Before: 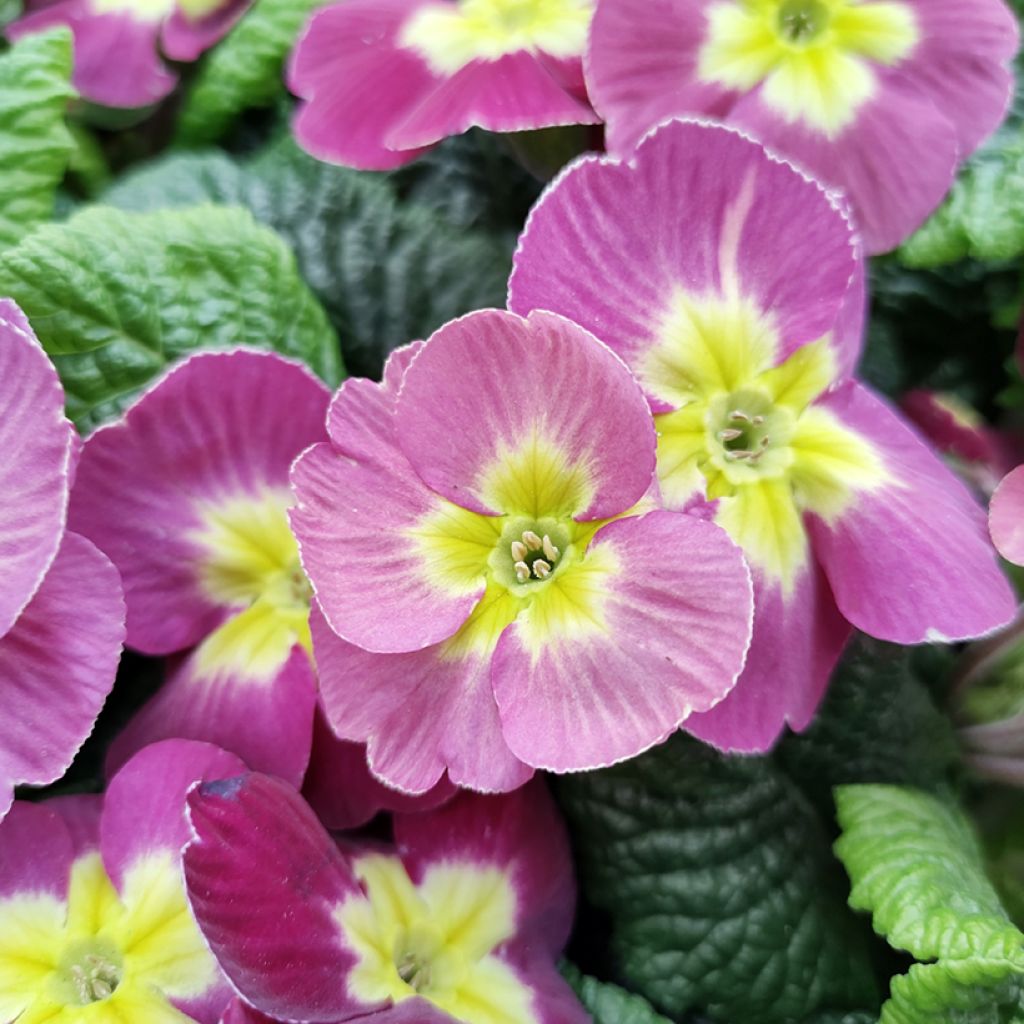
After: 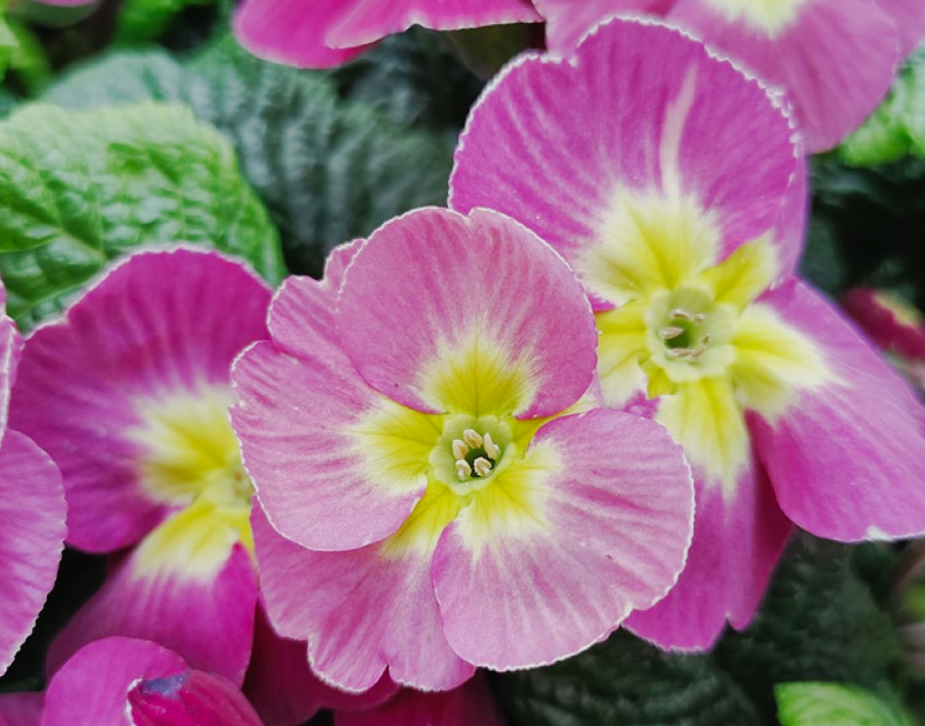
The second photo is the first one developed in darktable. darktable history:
tone curve: curves: ch0 [(0, 0.02) (0.063, 0.058) (0.262, 0.243) (0.447, 0.468) (0.544, 0.596) (0.805, 0.823) (1, 0.952)]; ch1 [(0, 0) (0.339, 0.31) (0.417, 0.401) (0.452, 0.455) (0.482, 0.483) (0.502, 0.499) (0.517, 0.506) (0.55, 0.542) (0.588, 0.604) (0.729, 0.782) (1, 1)]; ch2 [(0, 0) (0.346, 0.34) (0.431, 0.45) (0.485, 0.487) (0.5, 0.496) (0.527, 0.526) (0.56, 0.574) (0.613, 0.642) (0.679, 0.703) (1, 1)], preserve colors none
tone equalizer: -8 EV 0.239 EV, -7 EV 0.379 EV, -6 EV 0.442 EV, -5 EV 0.228 EV, -3 EV -0.259 EV, -2 EV -0.435 EV, -1 EV -0.395 EV, +0 EV -0.225 EV, edges refinement/feathering 500, mask exposure compensation -1.57 EV, preserve details no
crop: left 5.787%, top 9.983%, right 3.828%, bottom 19.053%
